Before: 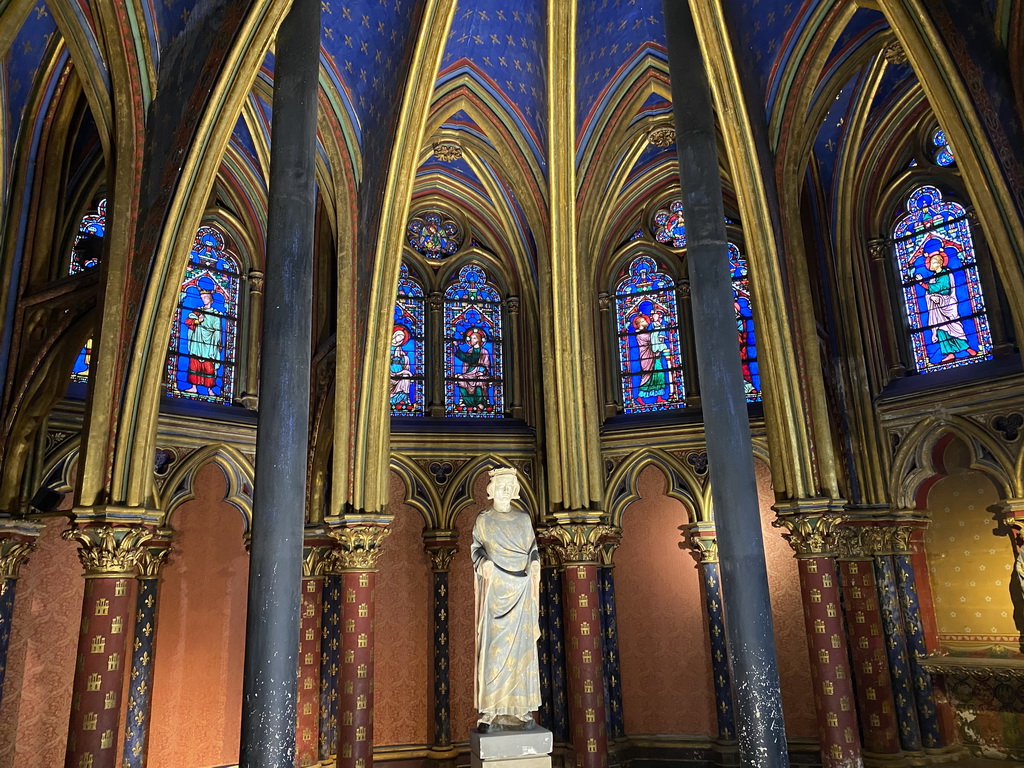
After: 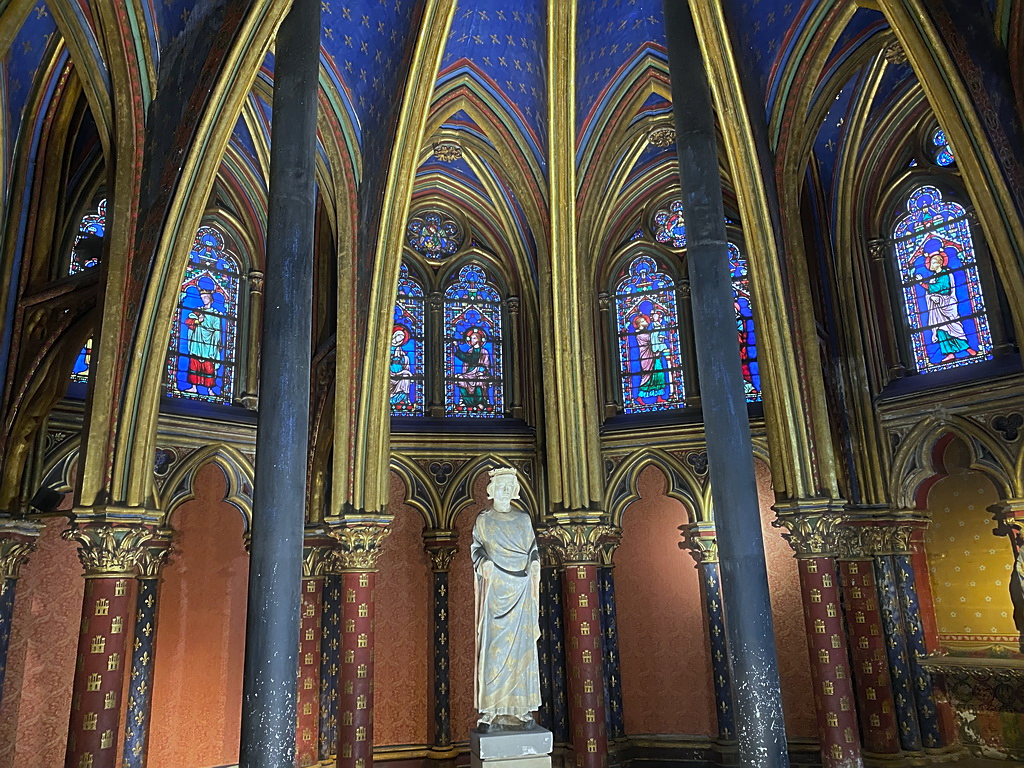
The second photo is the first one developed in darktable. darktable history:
sharpen: on, module defaults
shadows and highlights: shadows 25, highlights -25
haze removal: strength -0.1, adaptive false
white balance: red 0.924, blue 1.095
exposure: exposure -0.21 EV, compensate highlight preservation false
